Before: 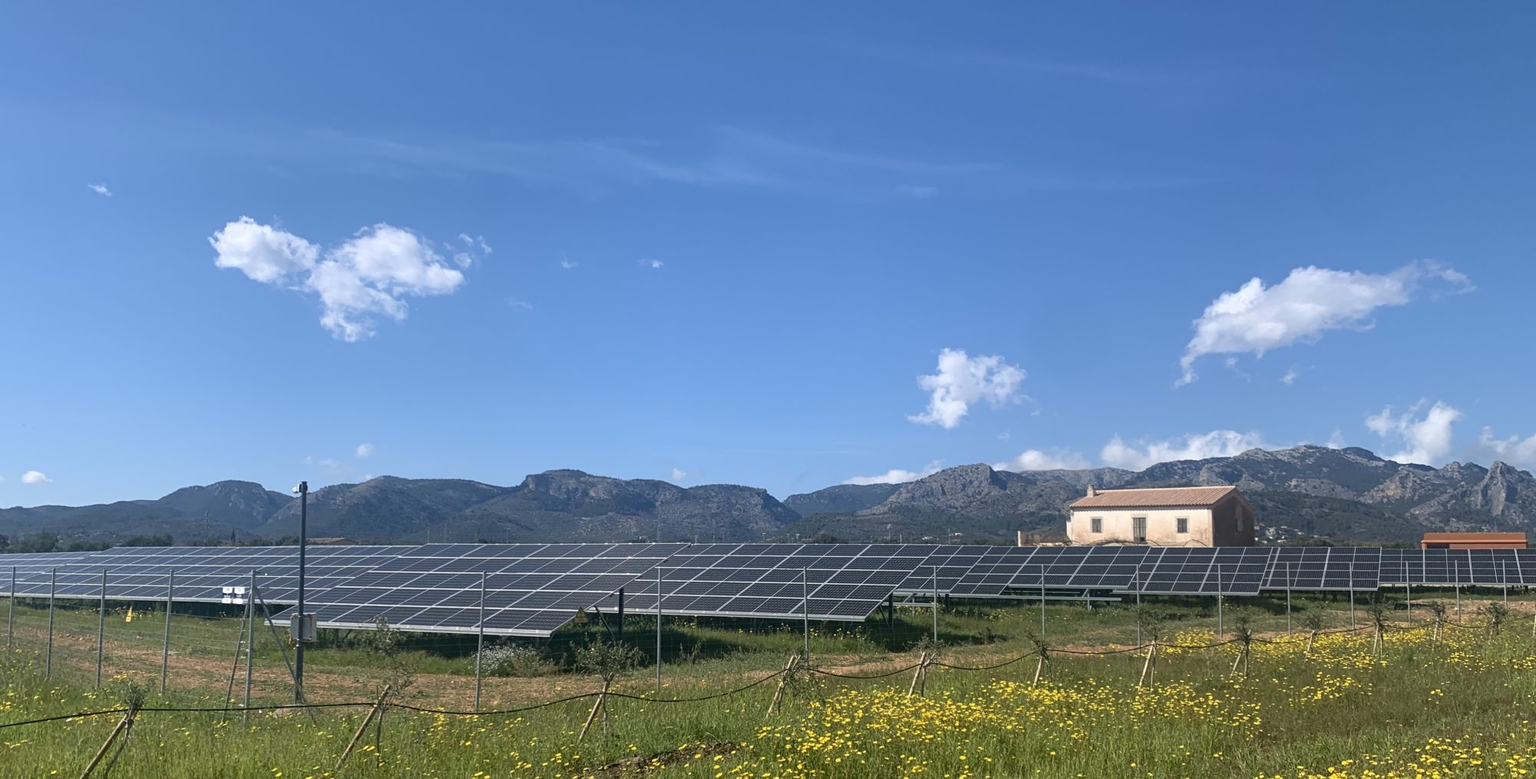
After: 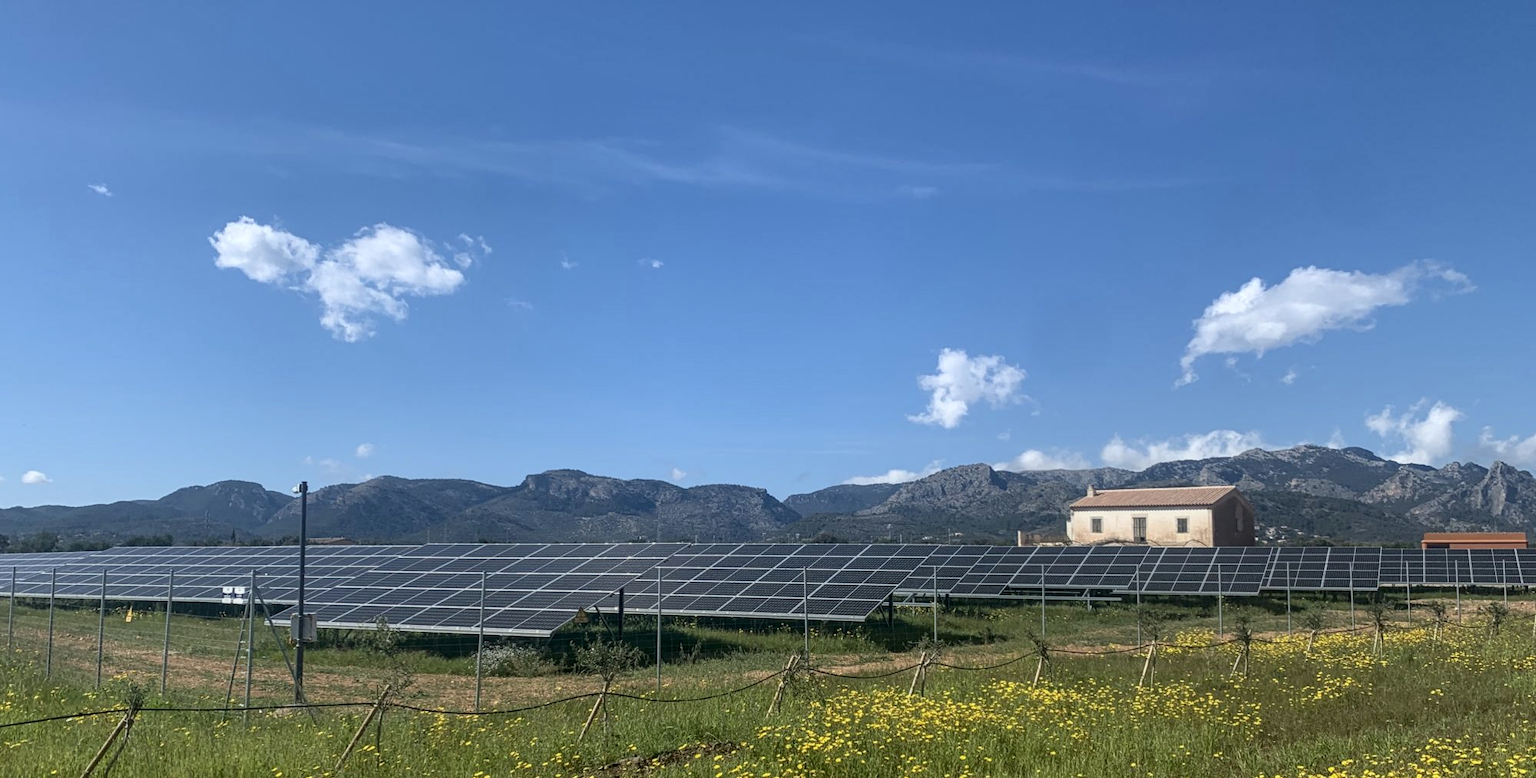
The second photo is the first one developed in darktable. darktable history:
white balance: red 0.978, blue 0.999
local contrast: on, module defaults
exposure: exposure -0.116 EV, compensate exposure bias true, compensate highlight preservation false
